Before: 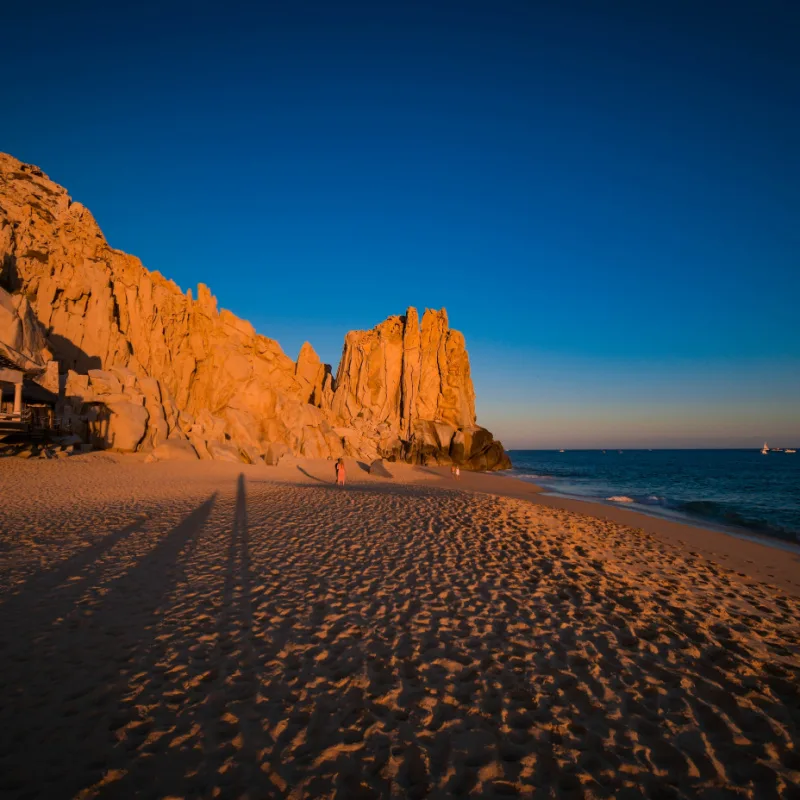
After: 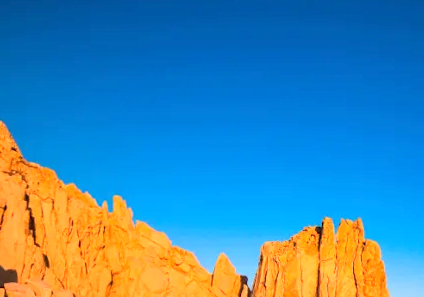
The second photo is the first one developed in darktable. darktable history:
crop: left 10.121%, top 10.631%, right 36.218%, bottom 51.526%
exposure: exposure 1.2 EV, compensate highlight preservation false
rotate and perspective: rotation -0.45°, automatic cropping original format, crop left 0.008, crop right 0.992, crop top 0.012, crop bottom 0.988
